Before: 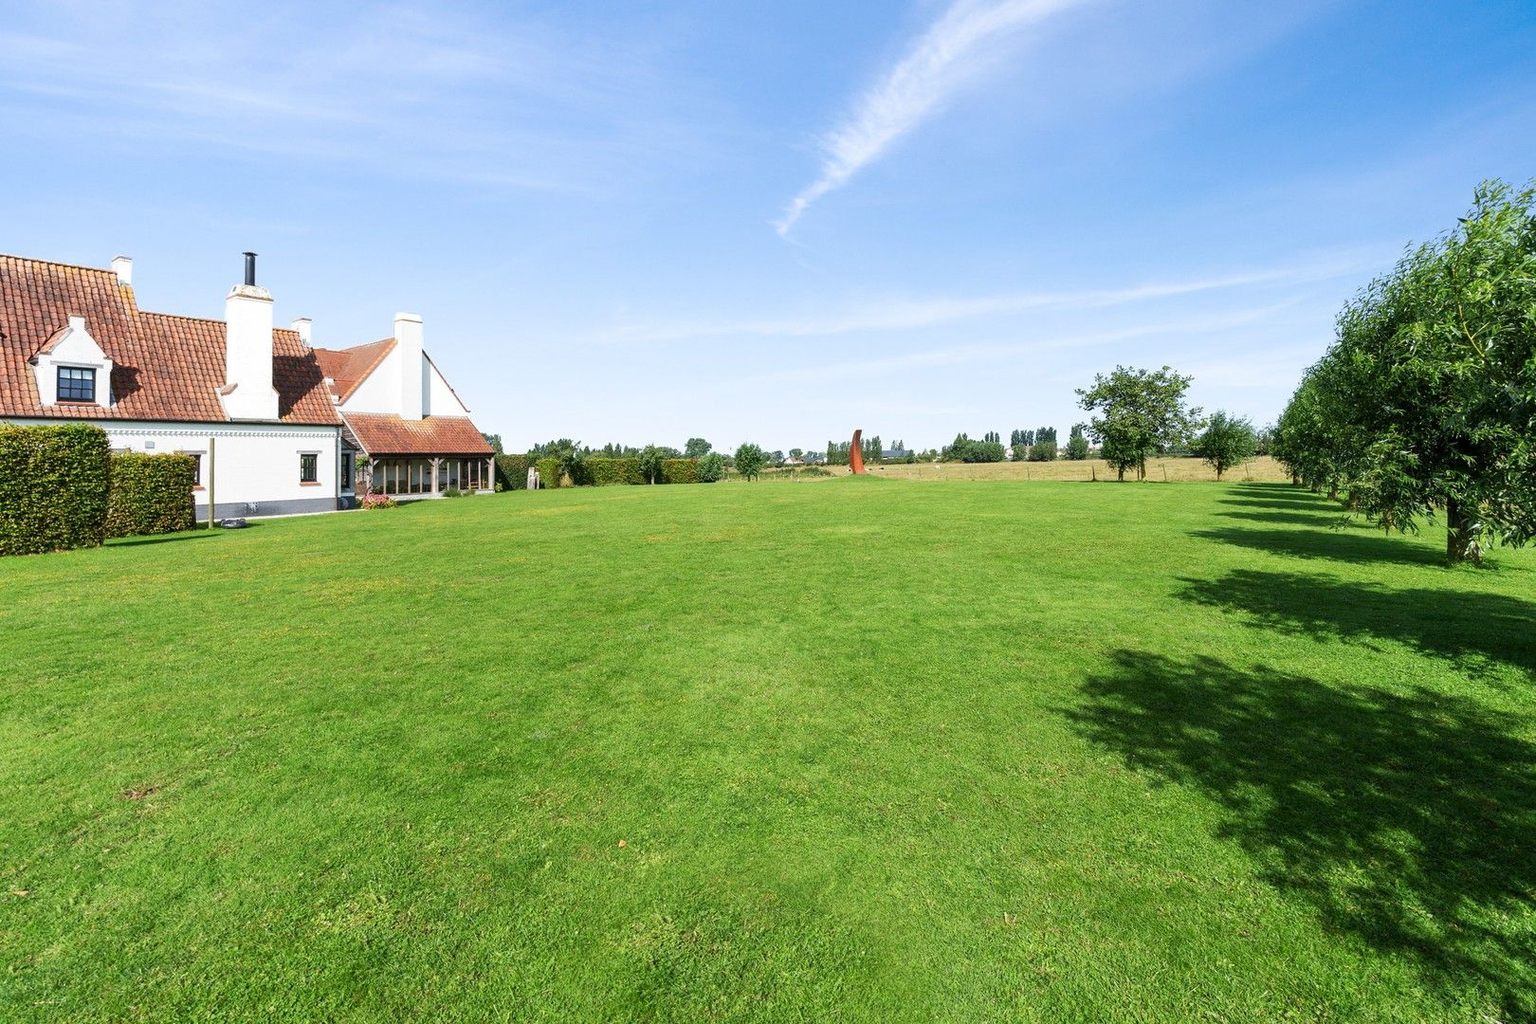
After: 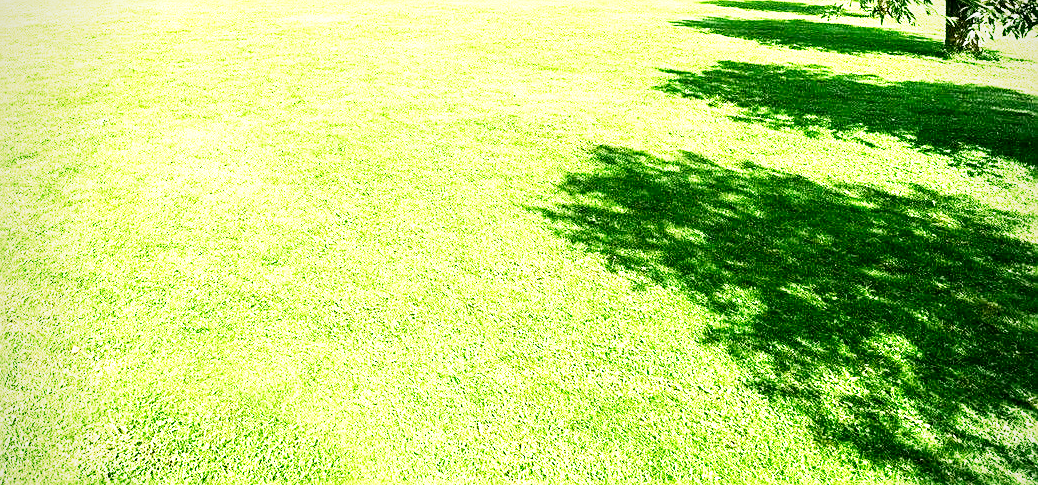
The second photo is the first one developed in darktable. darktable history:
exposure: black level correction 0, exposure 1.438 EV, compensate exposure bias true, compensate highlight preservation false
base curve: curves: ch0 [(0, 0) (0.012, 0.01) (0.073, 0.168) (0.31, 0.711) (0.645, 0.957) (1, 1)], exposure shift 0.01, preserve colors none
vignetting: fall-off radius 63.31%, unbound false
crop and rotate: left 35.882%, top 50.083%, bottom 5%
sharpen: on, module defaults
contrast brightness saturation: contrast 0.129, brightness -0.233, saturation 0.144
